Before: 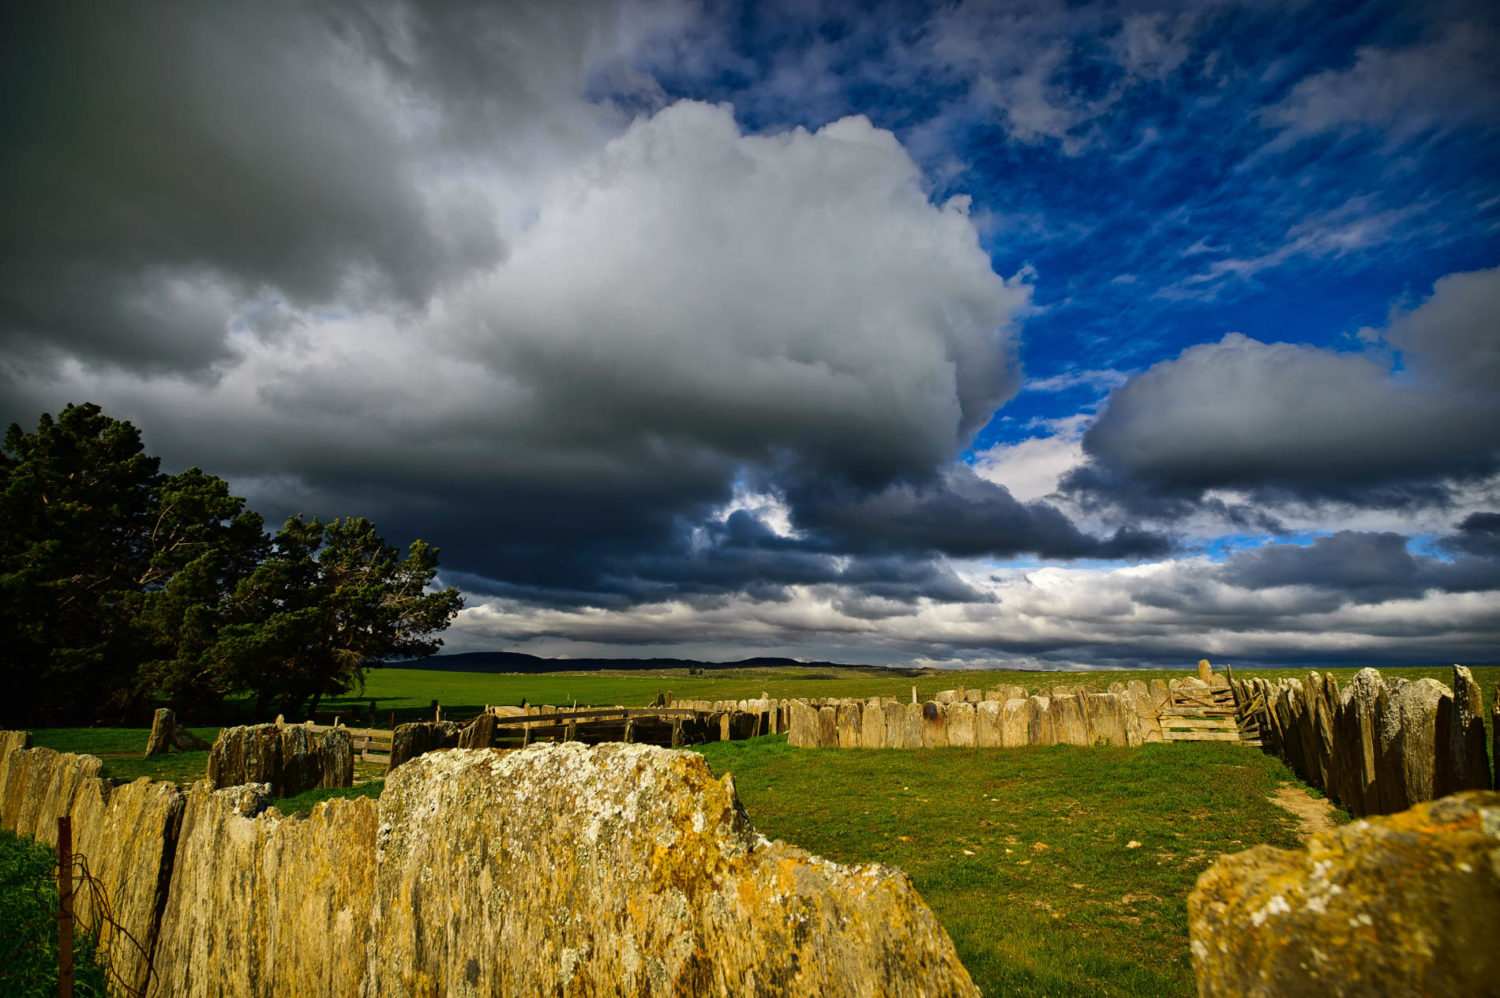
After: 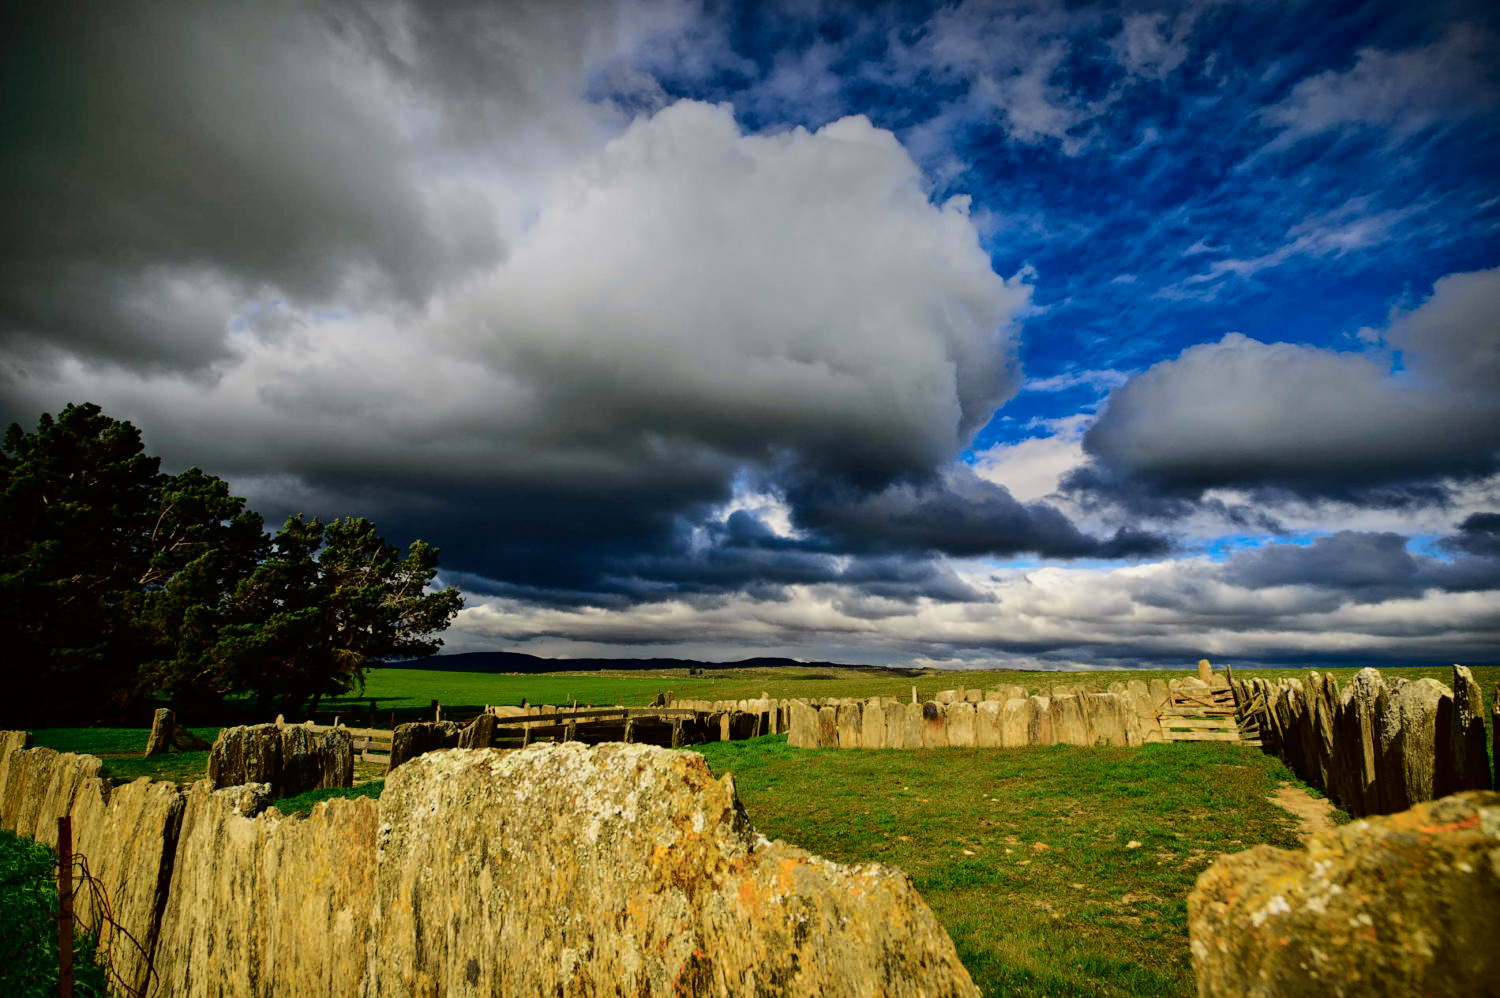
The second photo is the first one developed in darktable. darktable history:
tone curve: curves: ch0 [(0, 0) (0.068, 0.031) (0.175, 0.139) (0.32, 0.345) (0.495, 0.544) (0.748, 0.762) (0.993, 0.954)]; ch1 [(0, 0) (0.294, 0.184) (0.34, 0.303) (0.371, 0.344) (0.441, 0.408) (0.477, 0.474) (0.499, 0.5) (0.529, 0.523) (0.677, 0.762) (1, 1)]; ch2 [(0, 0) (0.431, 0.419) (0.495, 0.502) (0.524, 0.534) (0.557, 0.56) (0.634, 0.654) (0.728, 0.722) (1, 1)], color space Lab, independent channels, preserve colors none
